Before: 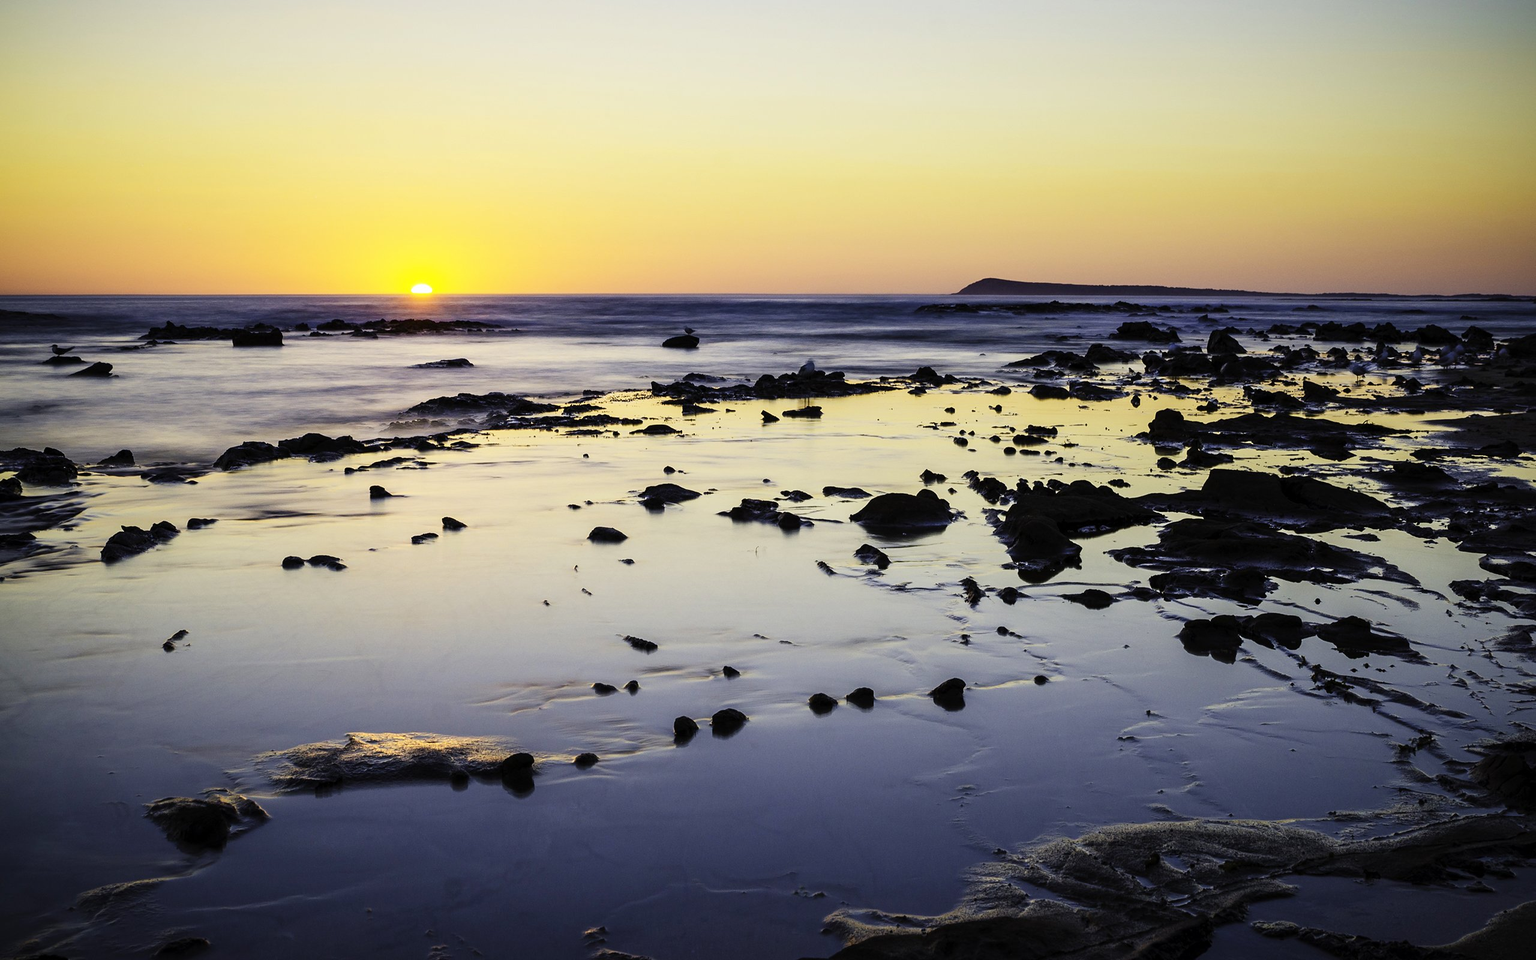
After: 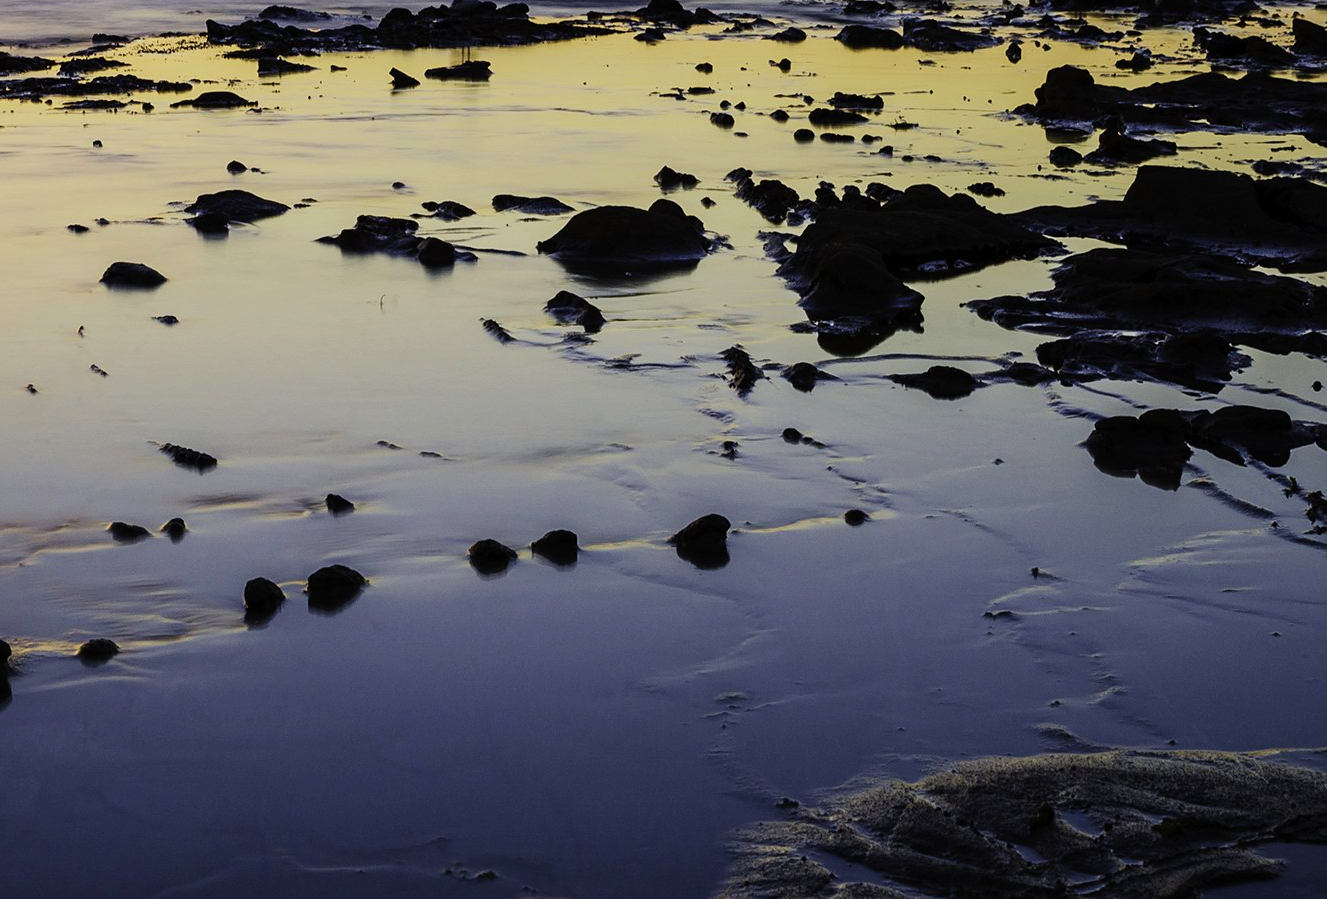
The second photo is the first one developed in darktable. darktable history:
velvia: on, module defaults
crop: left 34.343%, top 38.512%, right 13.809%, bottom 5.296%
exposure: exposure -0.469 EV, compensate highlight preservation false
